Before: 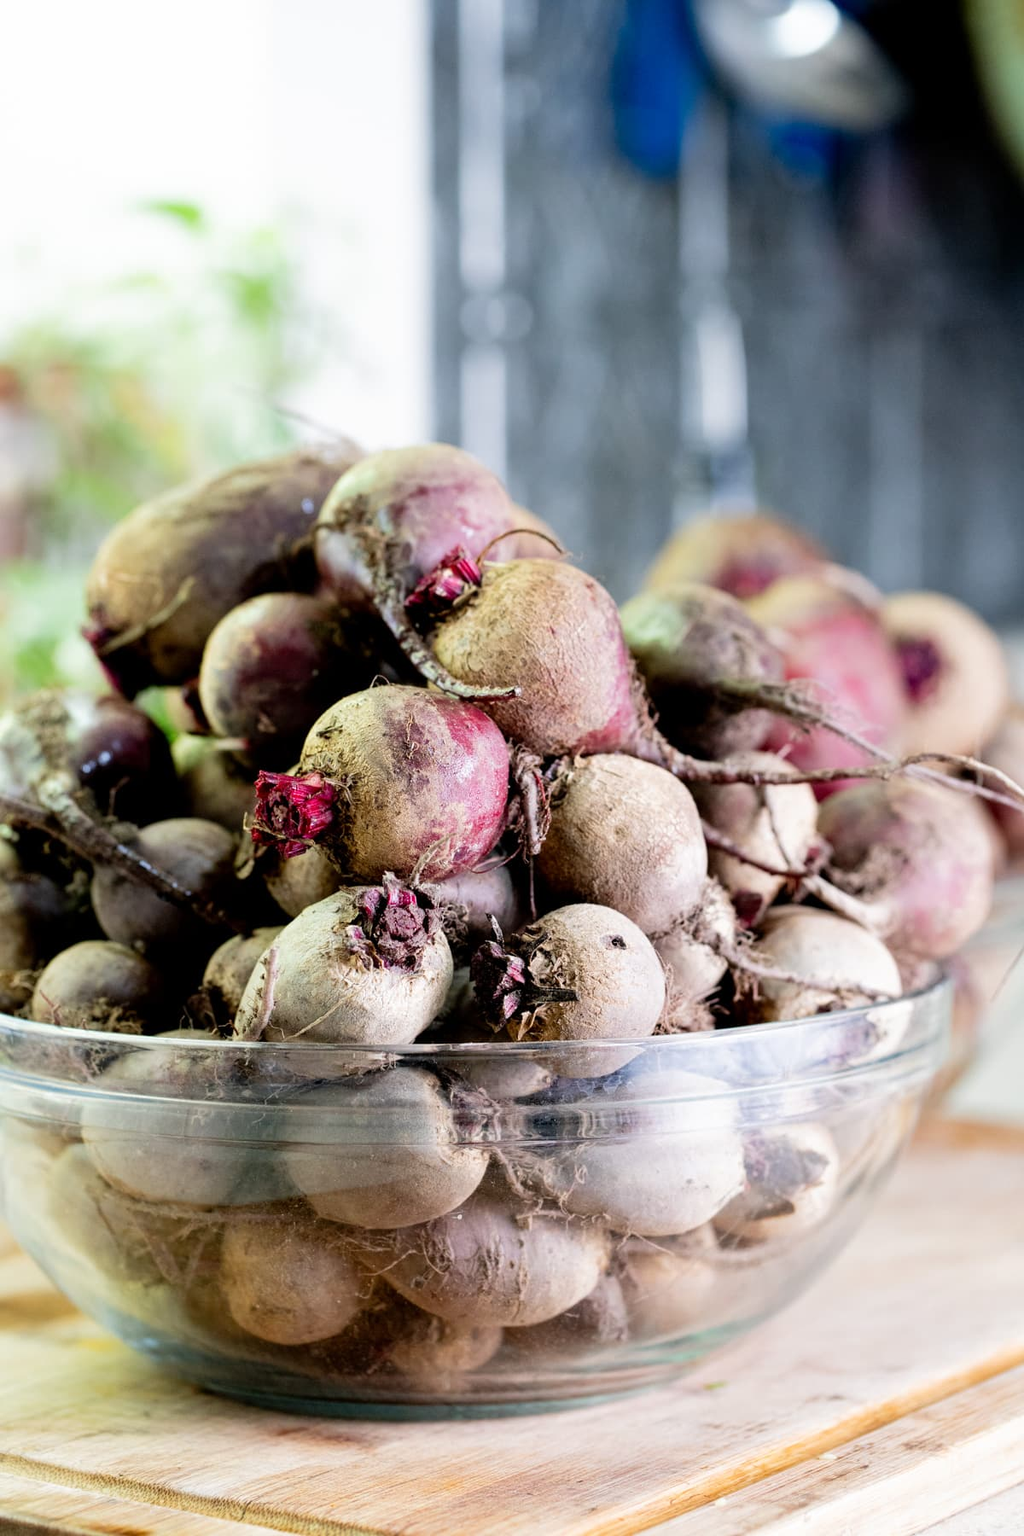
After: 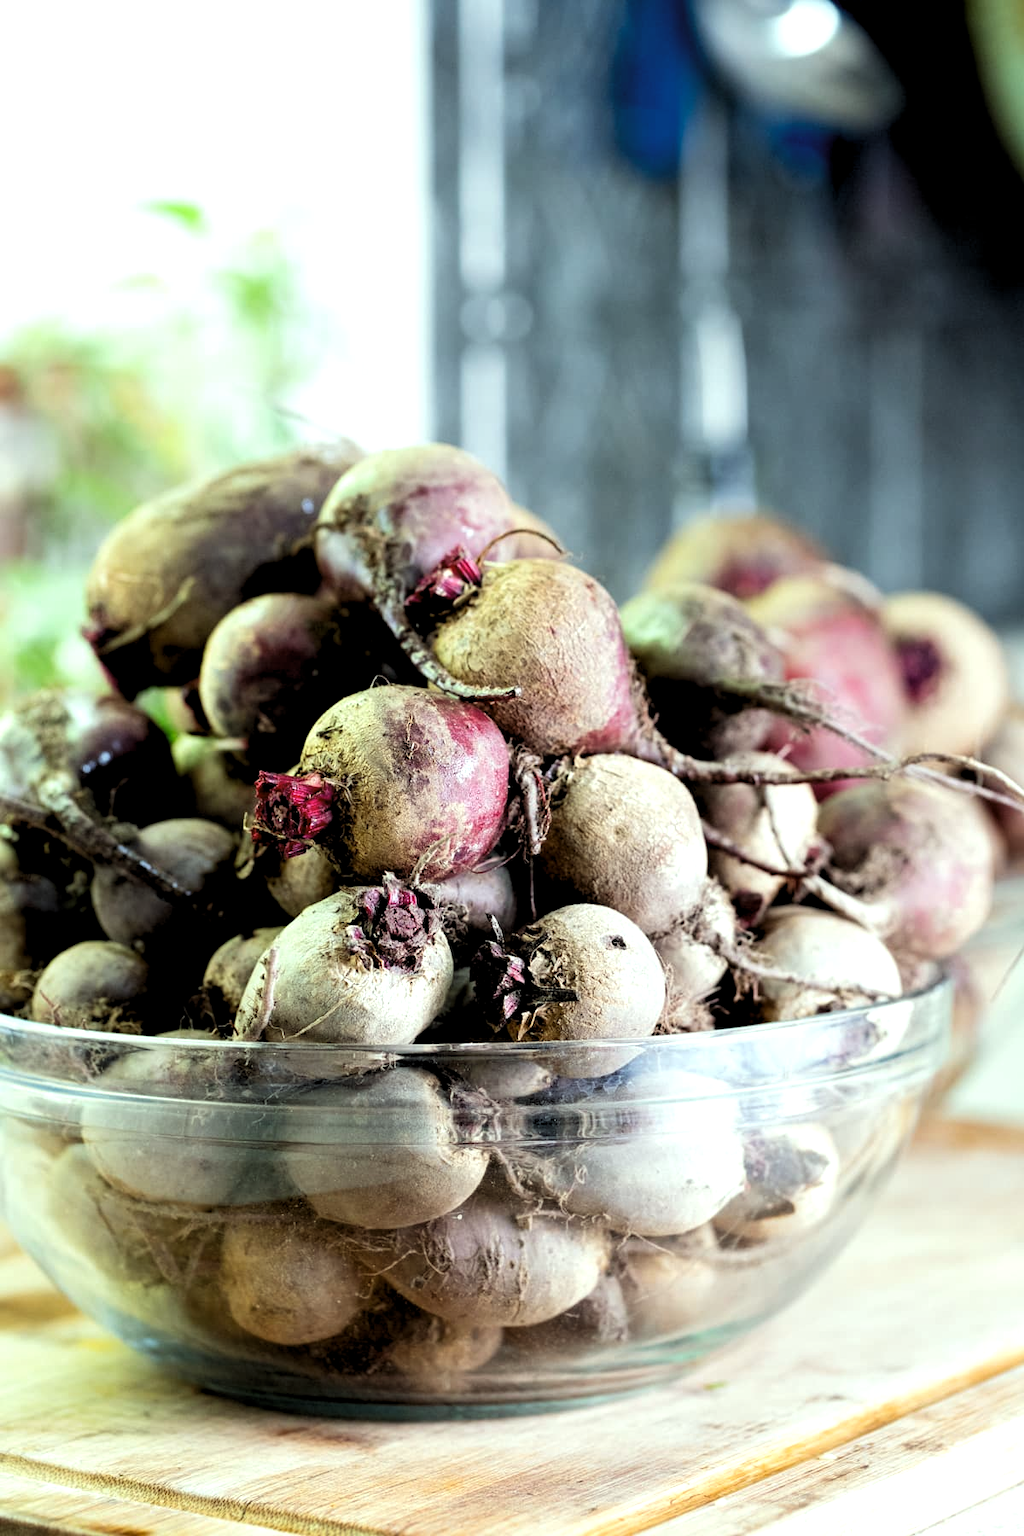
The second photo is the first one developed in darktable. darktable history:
levels: levels [0.052, 0.496, 0.908]
color correction: highlights a* -8, highlights b* 3.1
